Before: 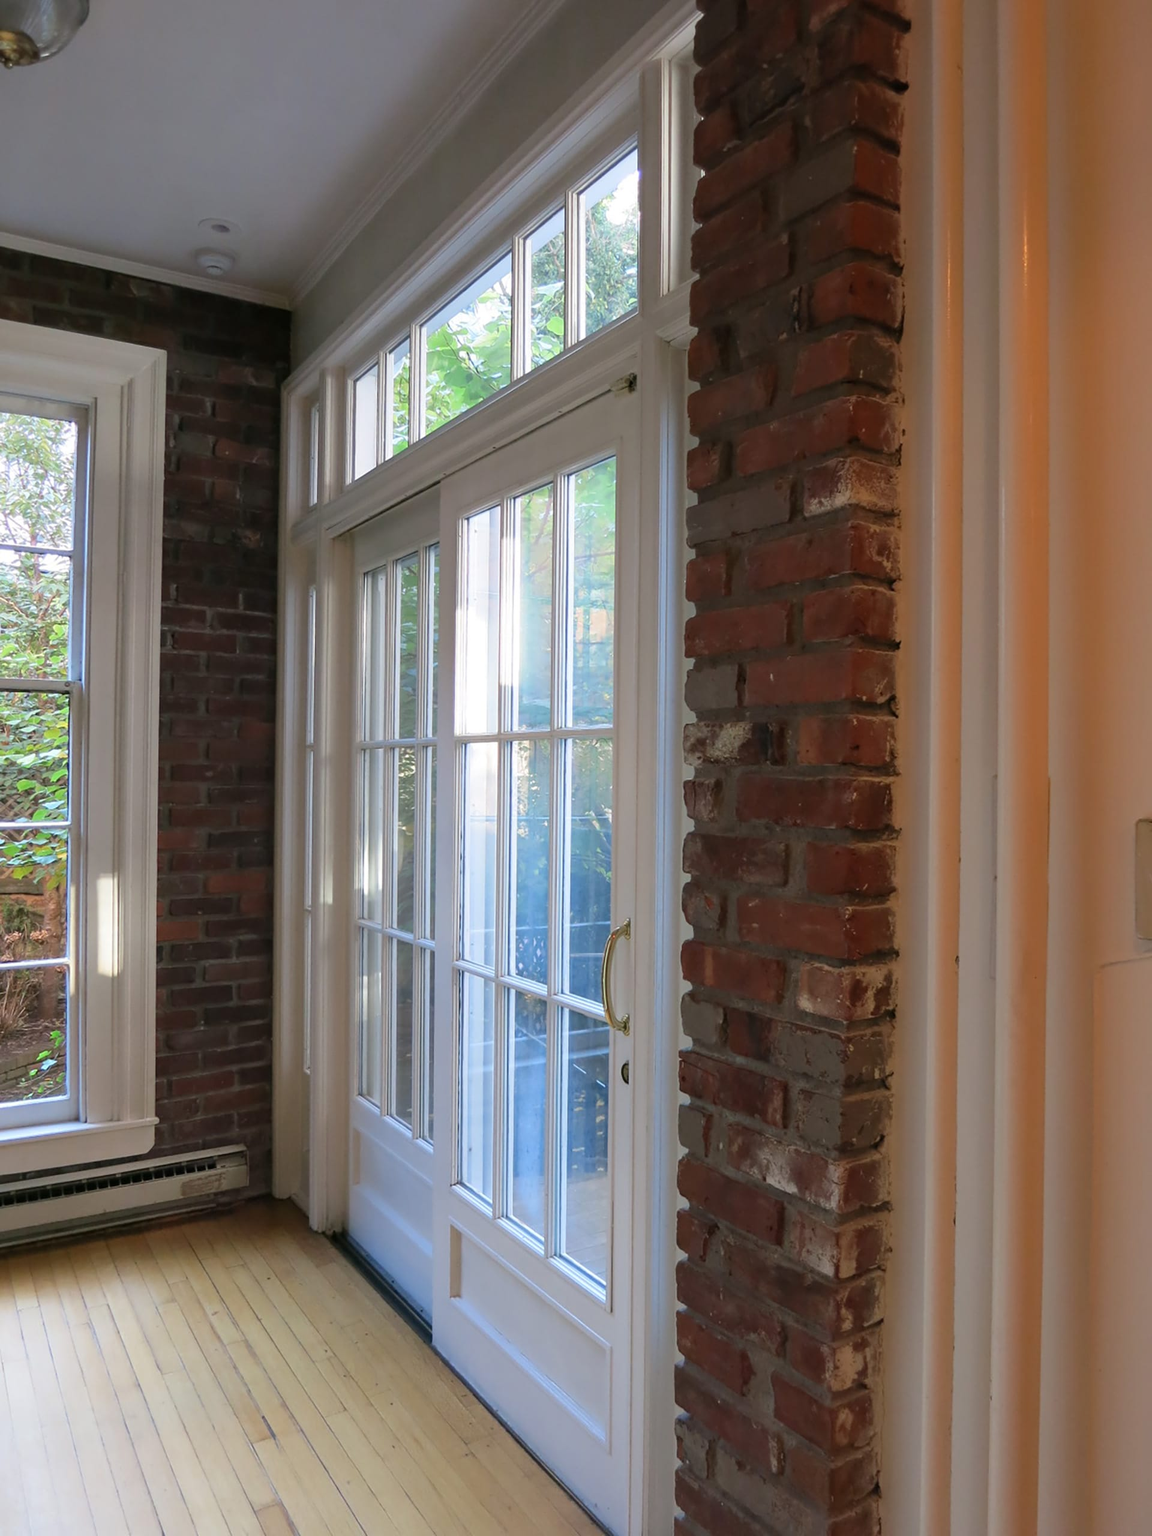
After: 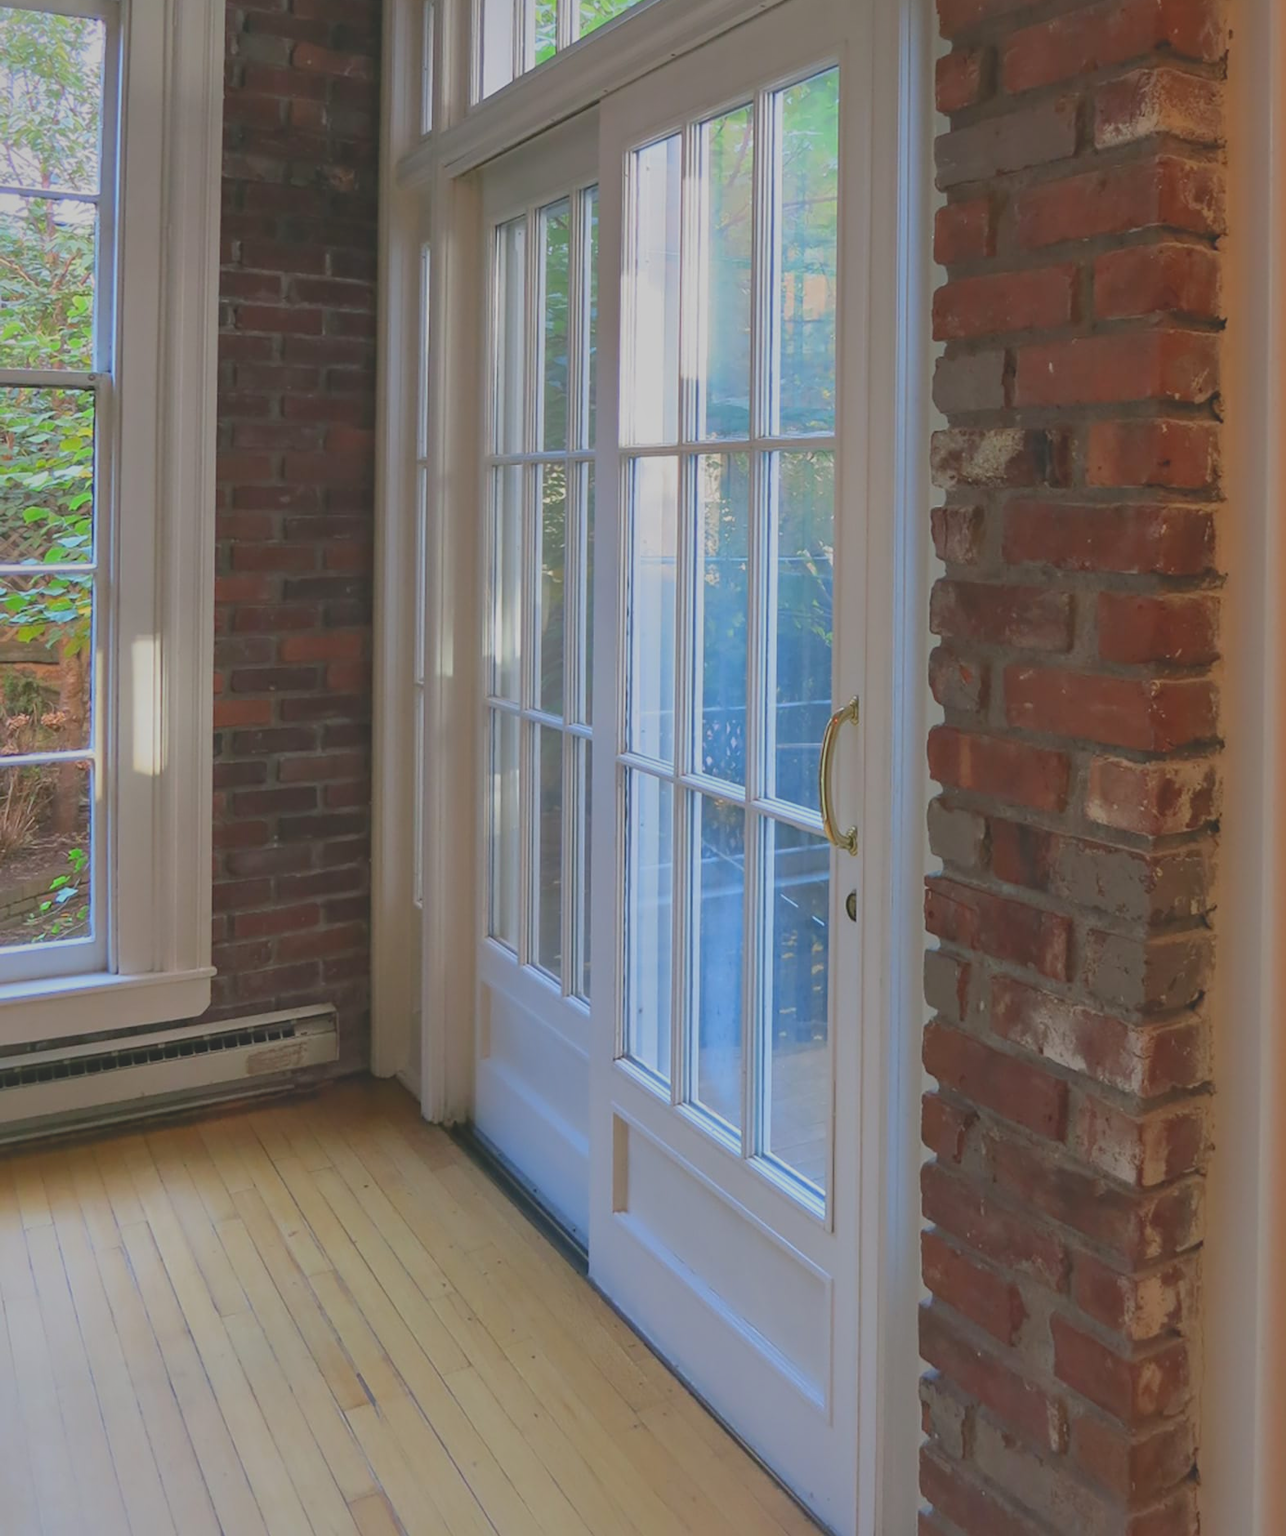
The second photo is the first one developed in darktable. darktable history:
contrast brightness saturation: contrast -0.28
crop: top 26.531%, right 17.959%
shadows and highlights: shadows 40, highlights -60
